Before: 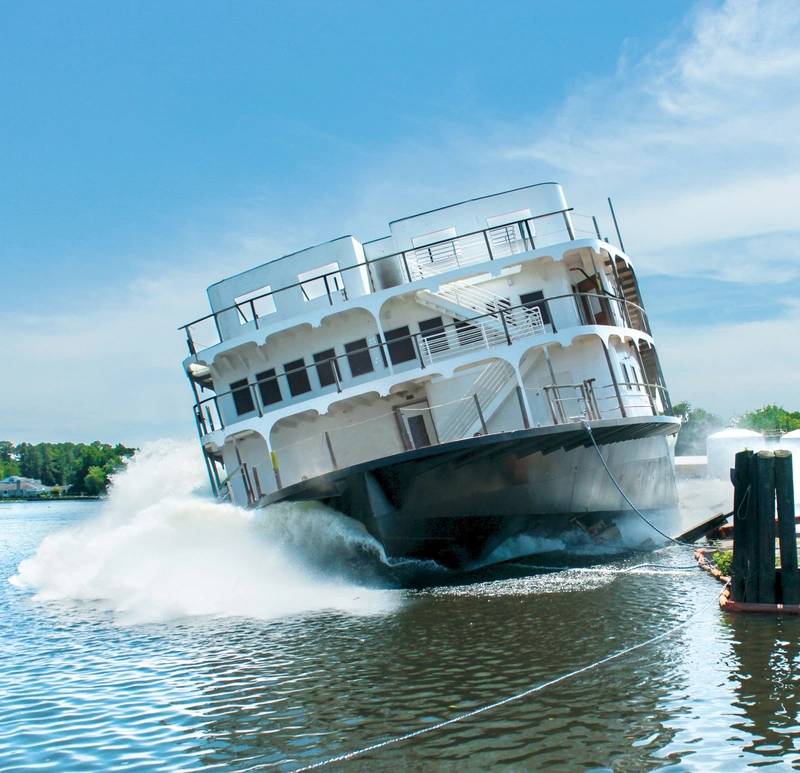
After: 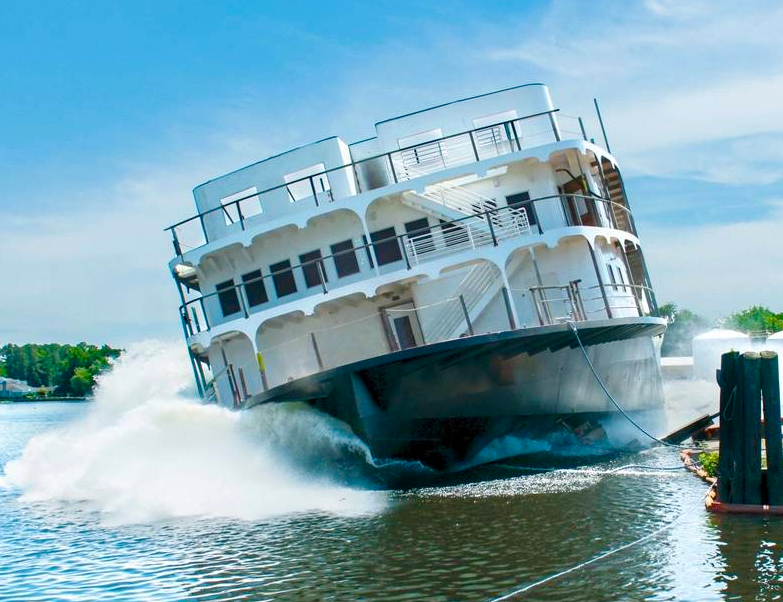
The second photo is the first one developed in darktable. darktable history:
color balance rgb: perceptual saturation grading › global saturation 35%, perceptual saturation grading › highlights -25%, perceptual saturation grading › shadows 50%
crop and rotate: left 1.814%, top 12.818%, right 0.25%, bottom 9.225%
